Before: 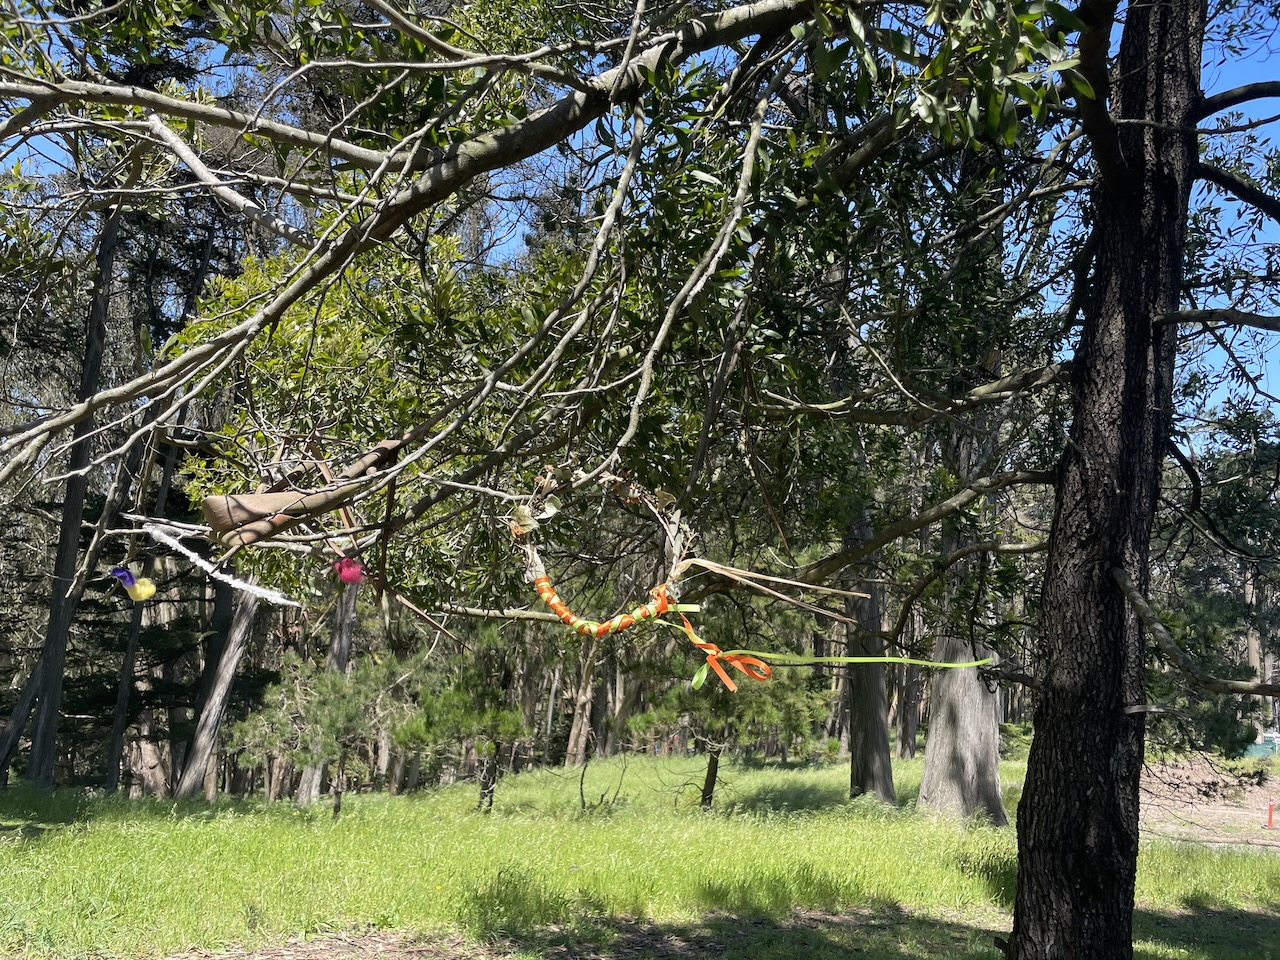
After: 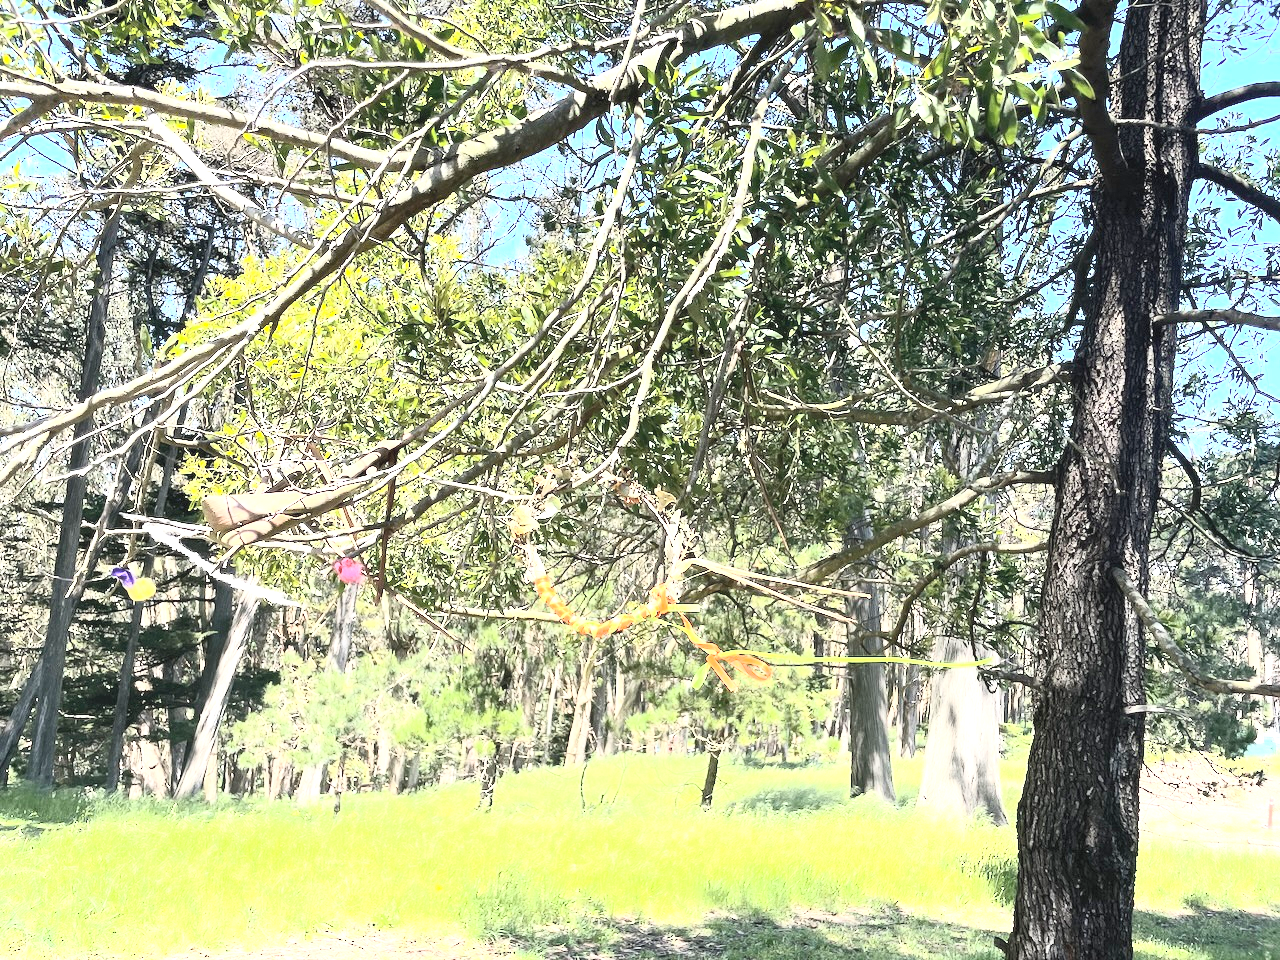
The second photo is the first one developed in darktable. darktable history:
exposure: black level correction 0, exposure 1.611 EV, compensate highlight preservation false
contrast brightness saturation: contrast 0.44, brightness 0.561, saturation -0.192
